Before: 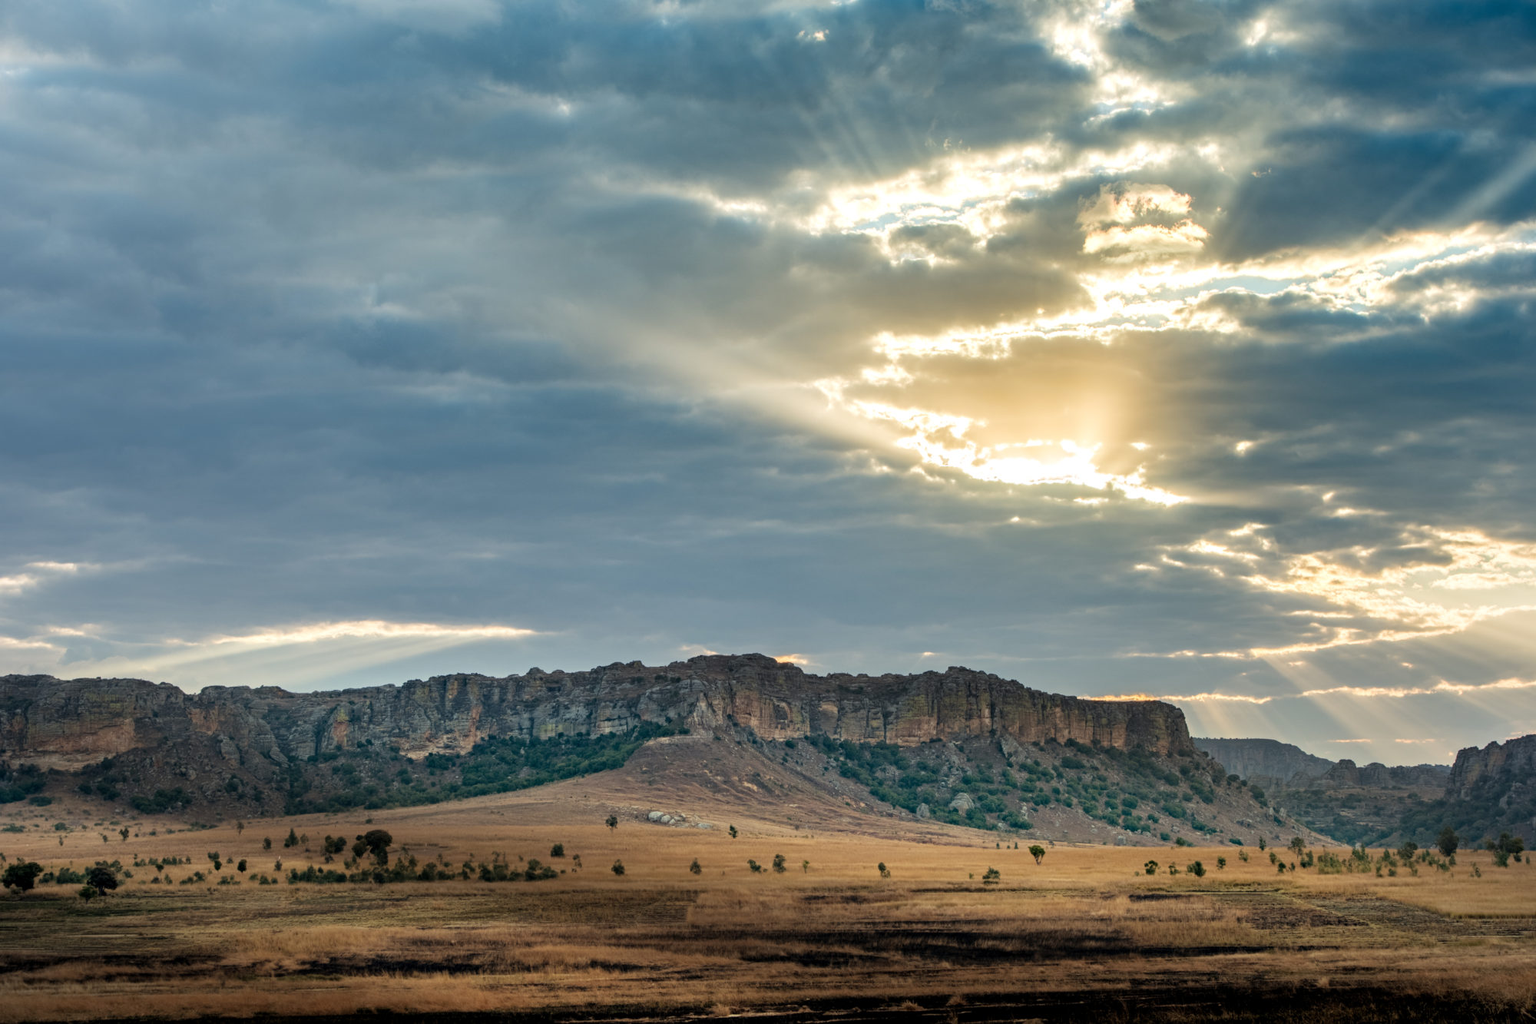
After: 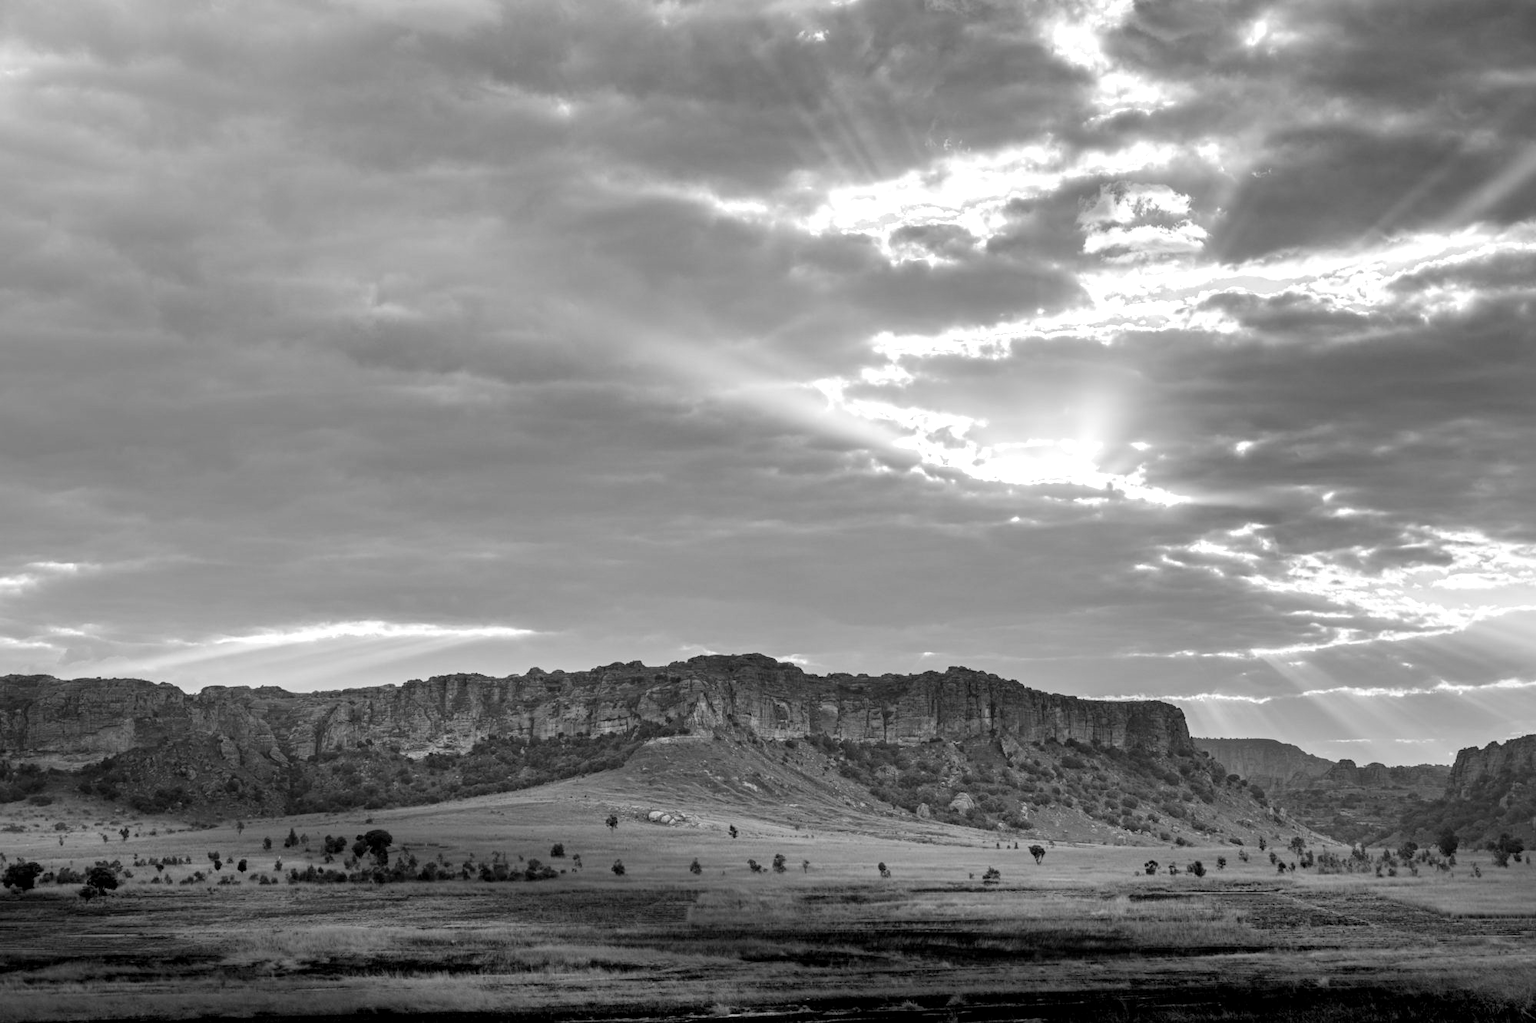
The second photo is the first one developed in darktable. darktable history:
exposure: exposure 0.203 EV, compensate highlight preservation false
local contrast: mode bilateral grid, contrast 20, coarseness 50, detail 119%, midtone range 0.2
color calibration: output gray [0.21, 0.42, 0.37, 0], illuminant custom, x 0.368, y 0.373, temperature 4330.39 K
